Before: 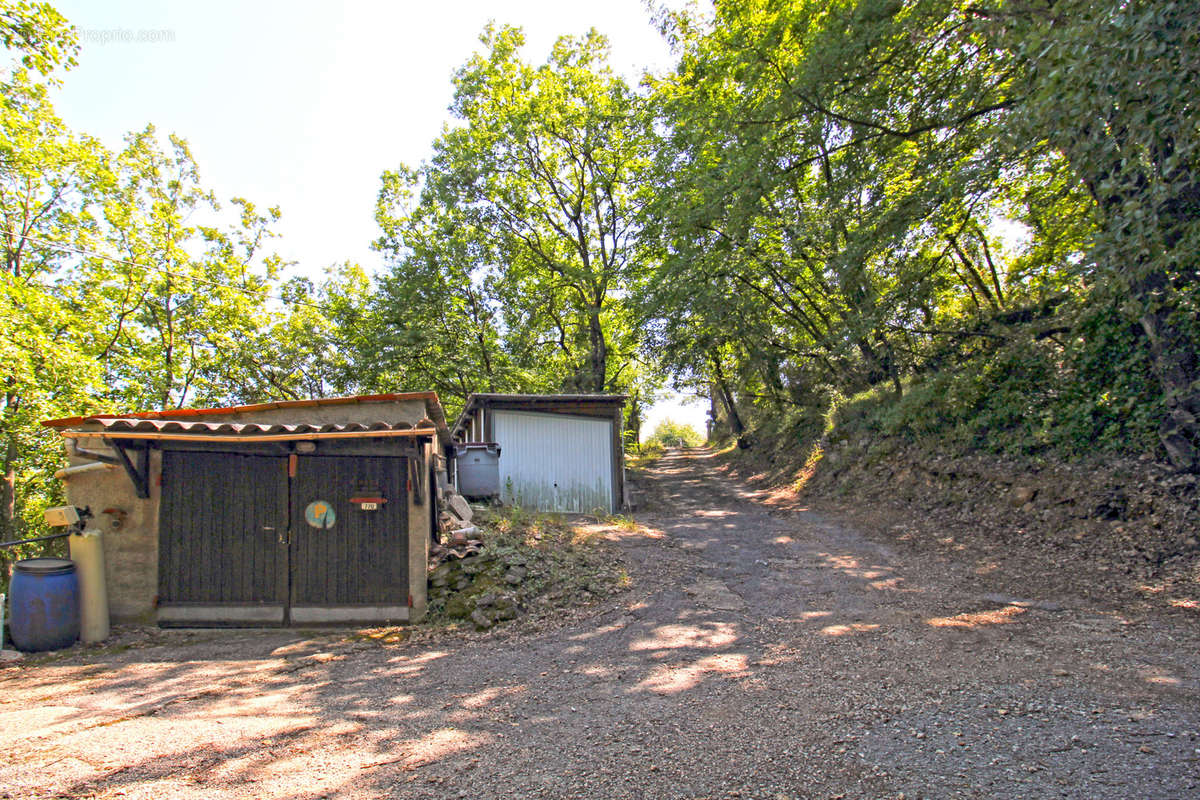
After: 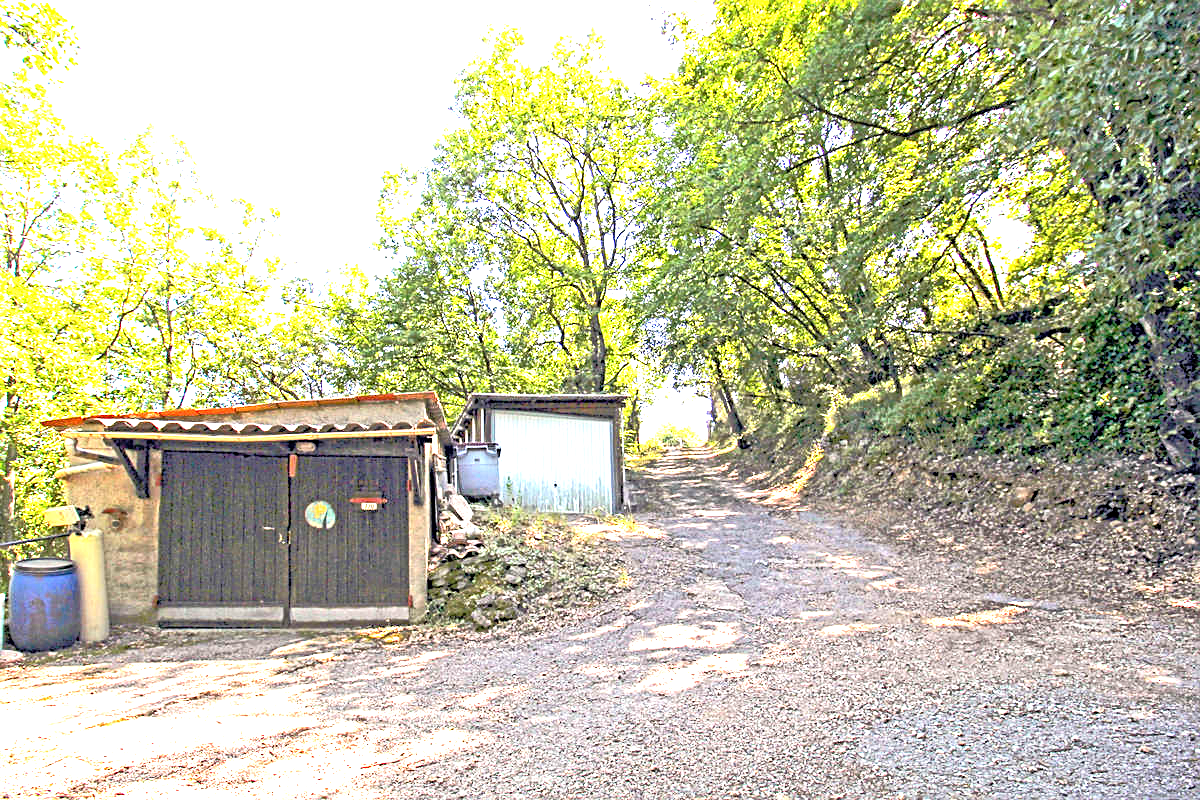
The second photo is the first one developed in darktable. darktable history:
exposure: black level correction 0, exposure 1.745 EV, compensate highlight preservation false
tone equalizer: -8 EV -1.84 EV, -7 EV -1.16 EV, -6 EV -1.61 EV, edges refinement/feathering 500, mask exposure compensation -1.57 EV, preserve details no
sharpen: on, module defaults
shadows and highlights: shadows 13.28, white point adjustment 1.16, highlights -1.56, highlights color adjustment 49.26%, soften with gaussian
